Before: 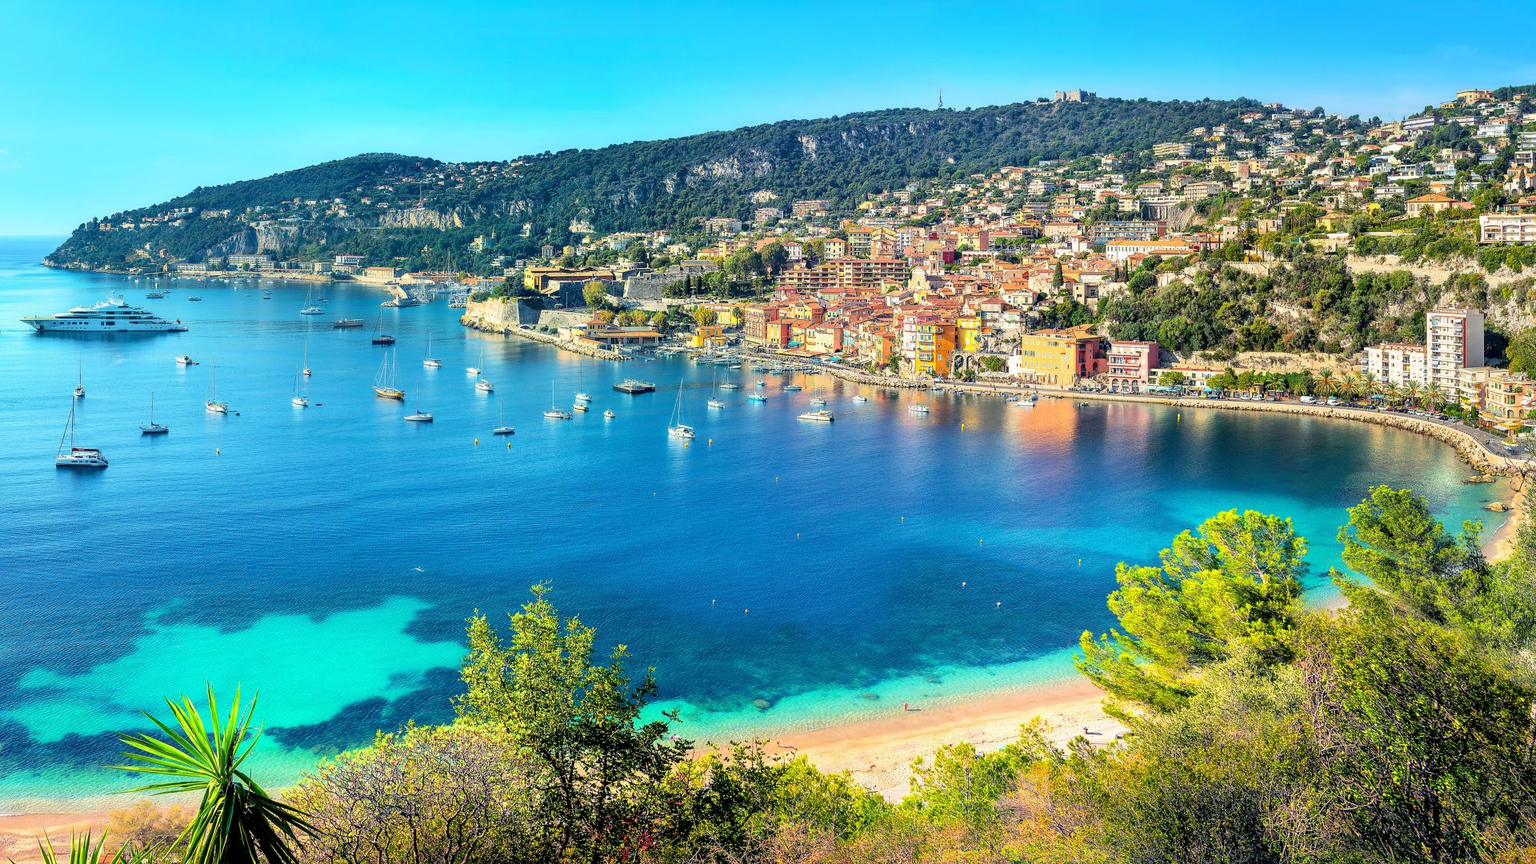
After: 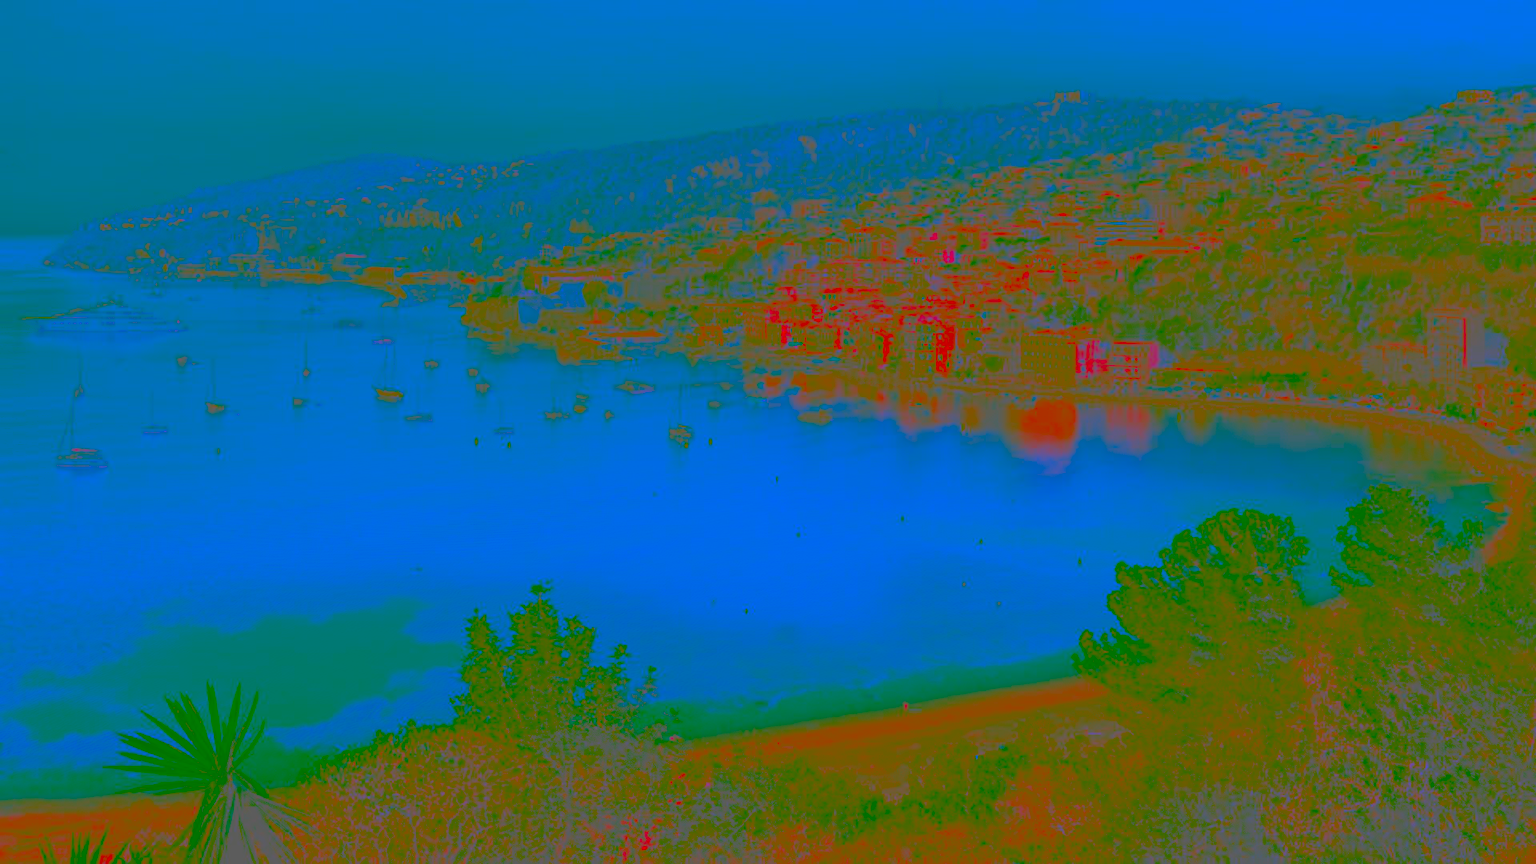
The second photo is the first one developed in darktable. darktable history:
contrast brightness saturation: contrast -0.99, brightness -0.17, saturation 0.75
exposure: exposure 0.375 EV, compensate highlight preservation false
